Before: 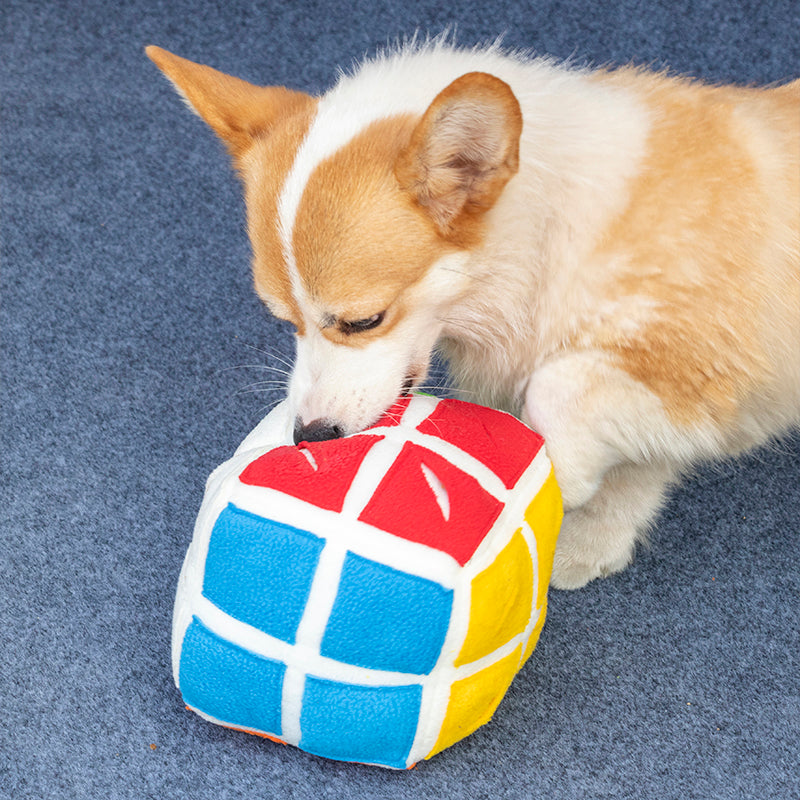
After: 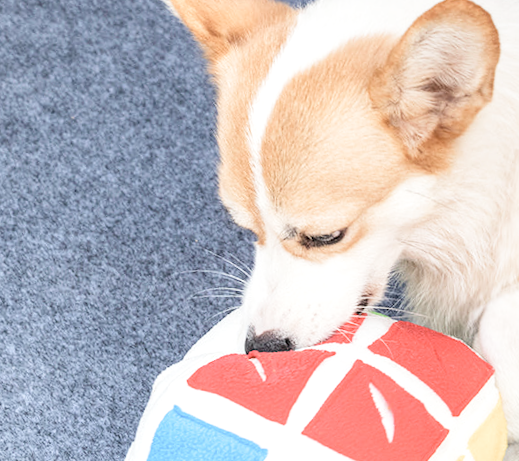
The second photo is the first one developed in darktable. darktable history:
exposure: black level correction 0.001, exposure 1.116 EV, compensate highlight preservation false
local contrast: on, module defaults
filmic rgb: middle gray luminance 18.42%, black relative exposure -9 EV, white relative exposure 3.75 EV, threshold 6 EV, target black luminance 0%, hardness 4.85, latitude 67.35%, contrast 0.955, highlights saturation mix 20%, shadows ↔ highlights balance 21.36%, add noise in highlights 0, preserve chrominance luminance Y, color science v3 (2019), use custom middle-gray values true, iterations of high-quality reconstruction 0, contrast in highlights soft, enable highlight reconstruction true
crop and rotate: angle -4.99°, left 2.122%, top 6.945%, right 27.566%, bottom 30.519%
contrast brightness saturation: contrast 0.1, saturation -0.36
